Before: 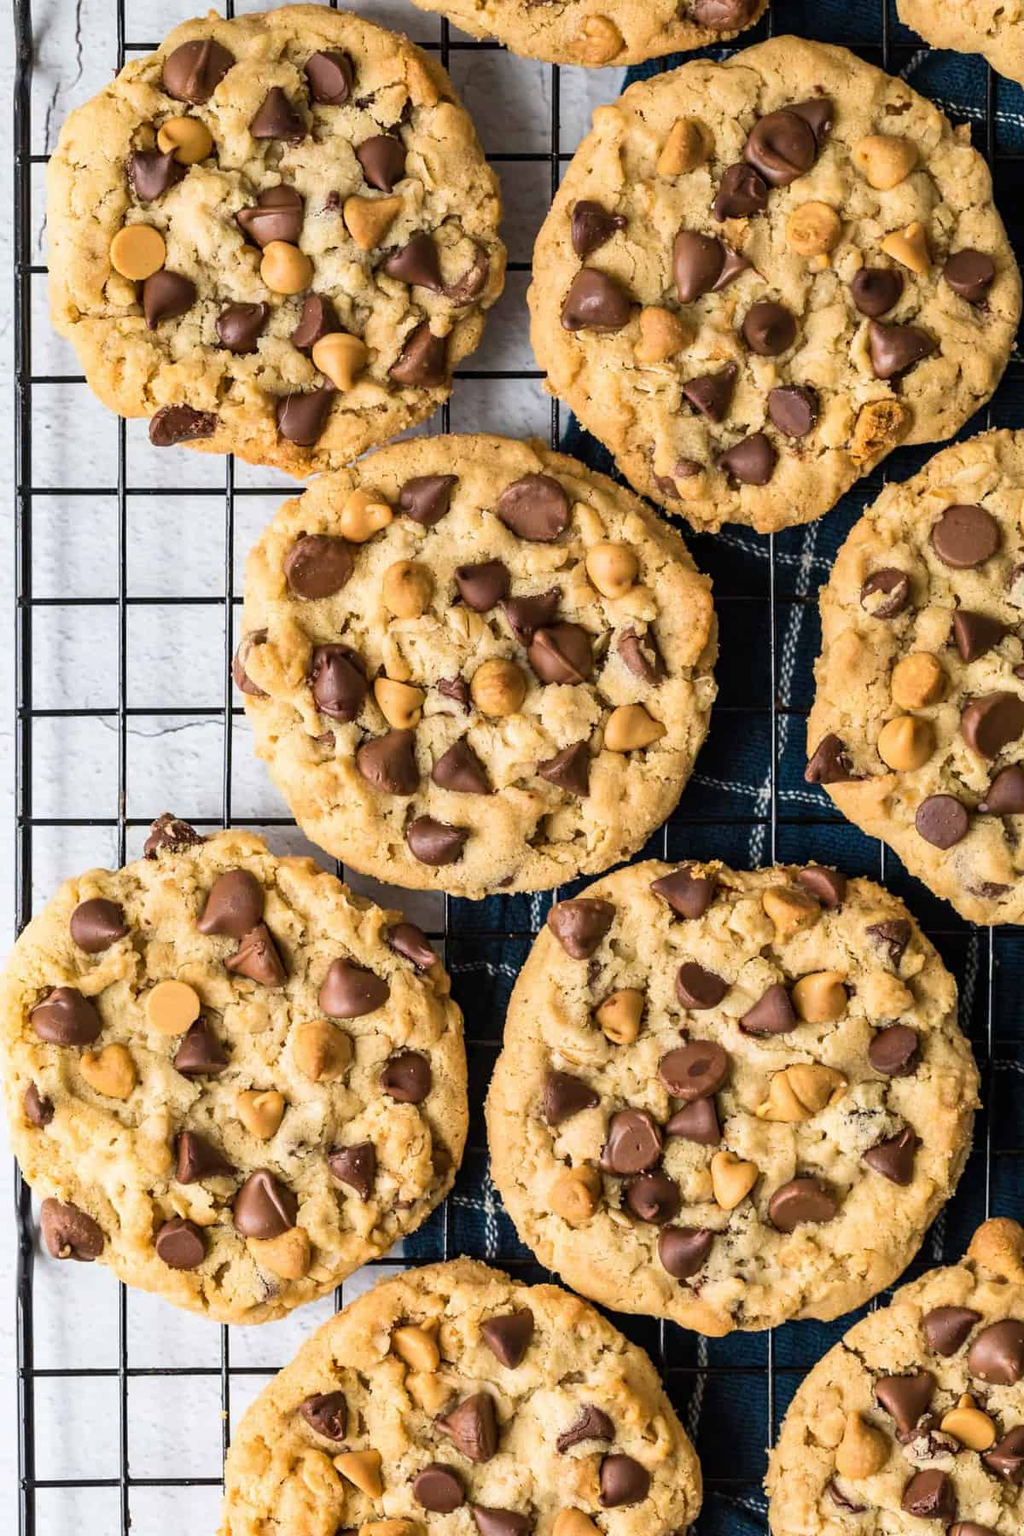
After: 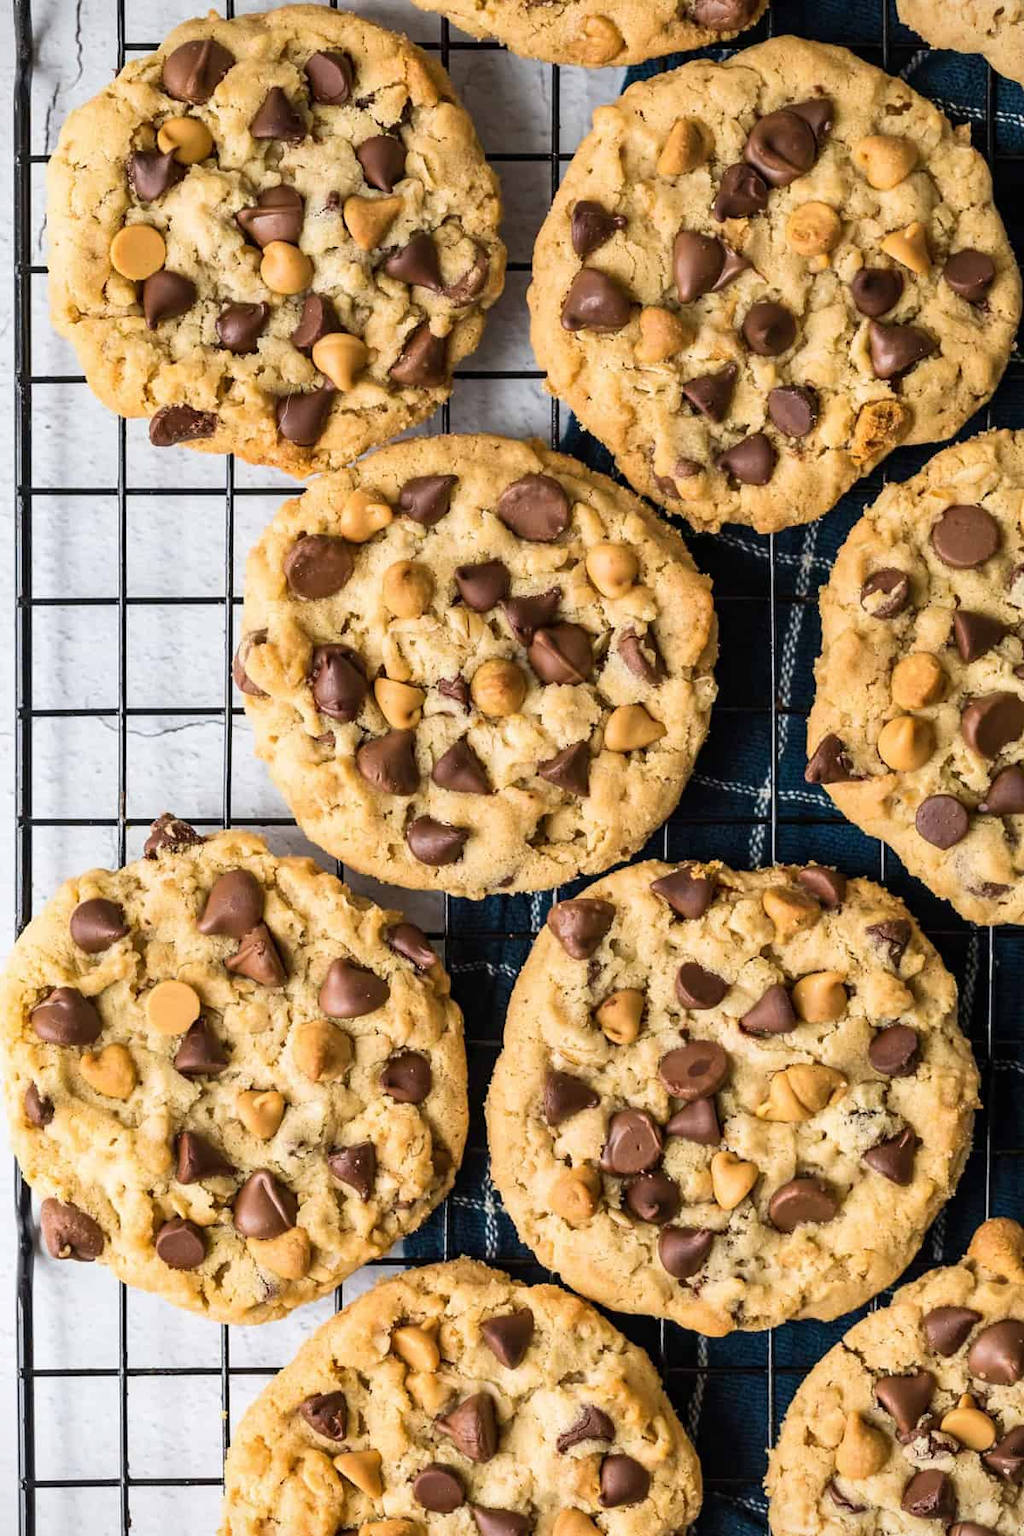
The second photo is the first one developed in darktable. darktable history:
vignetting: fall-off start 99.85%, brightness -0.41, saturation -0.31
